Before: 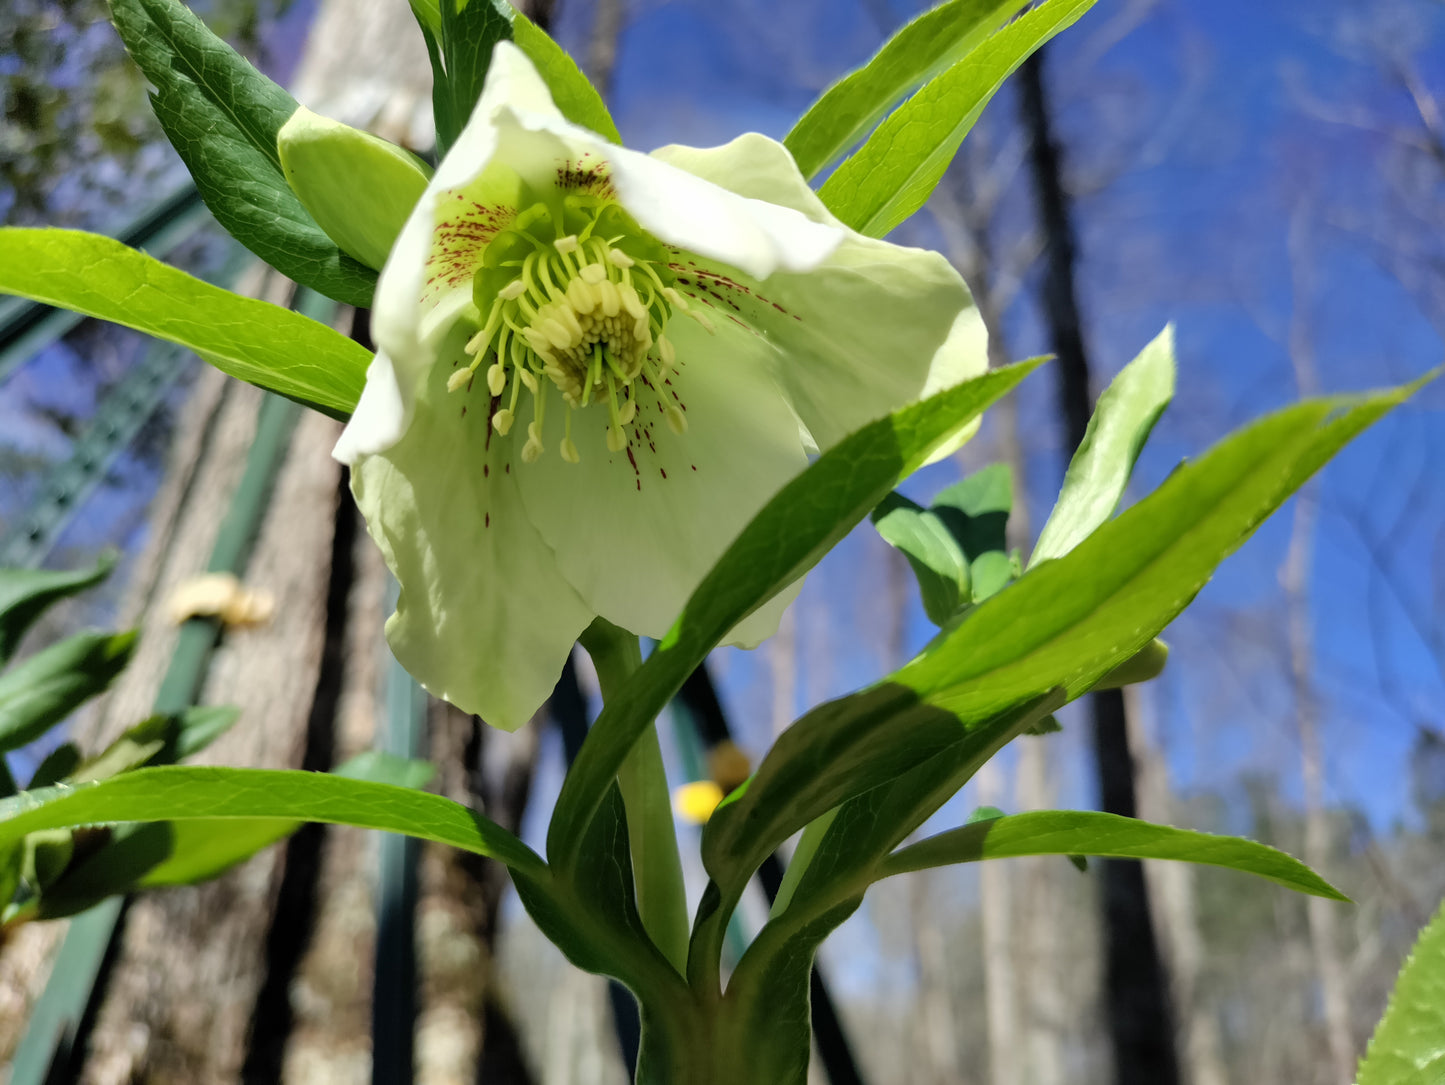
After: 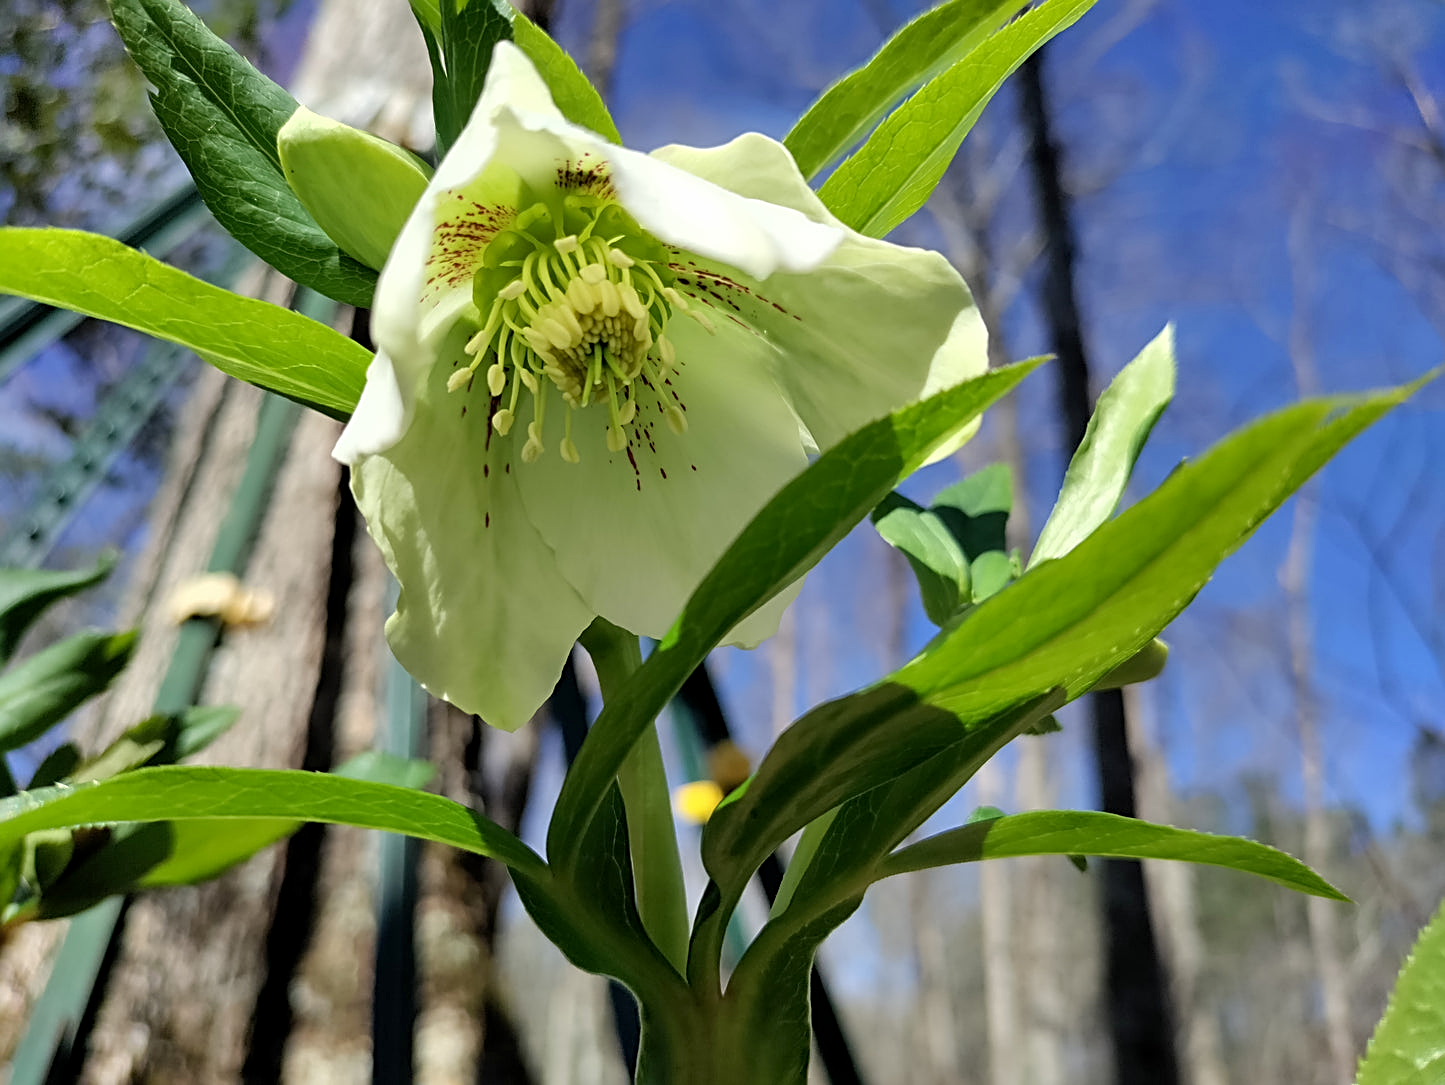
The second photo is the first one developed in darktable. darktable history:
sharpen: radius 2.543, amount 0.636
exposure: black level correction 0.001, compensate highlight preservation false
